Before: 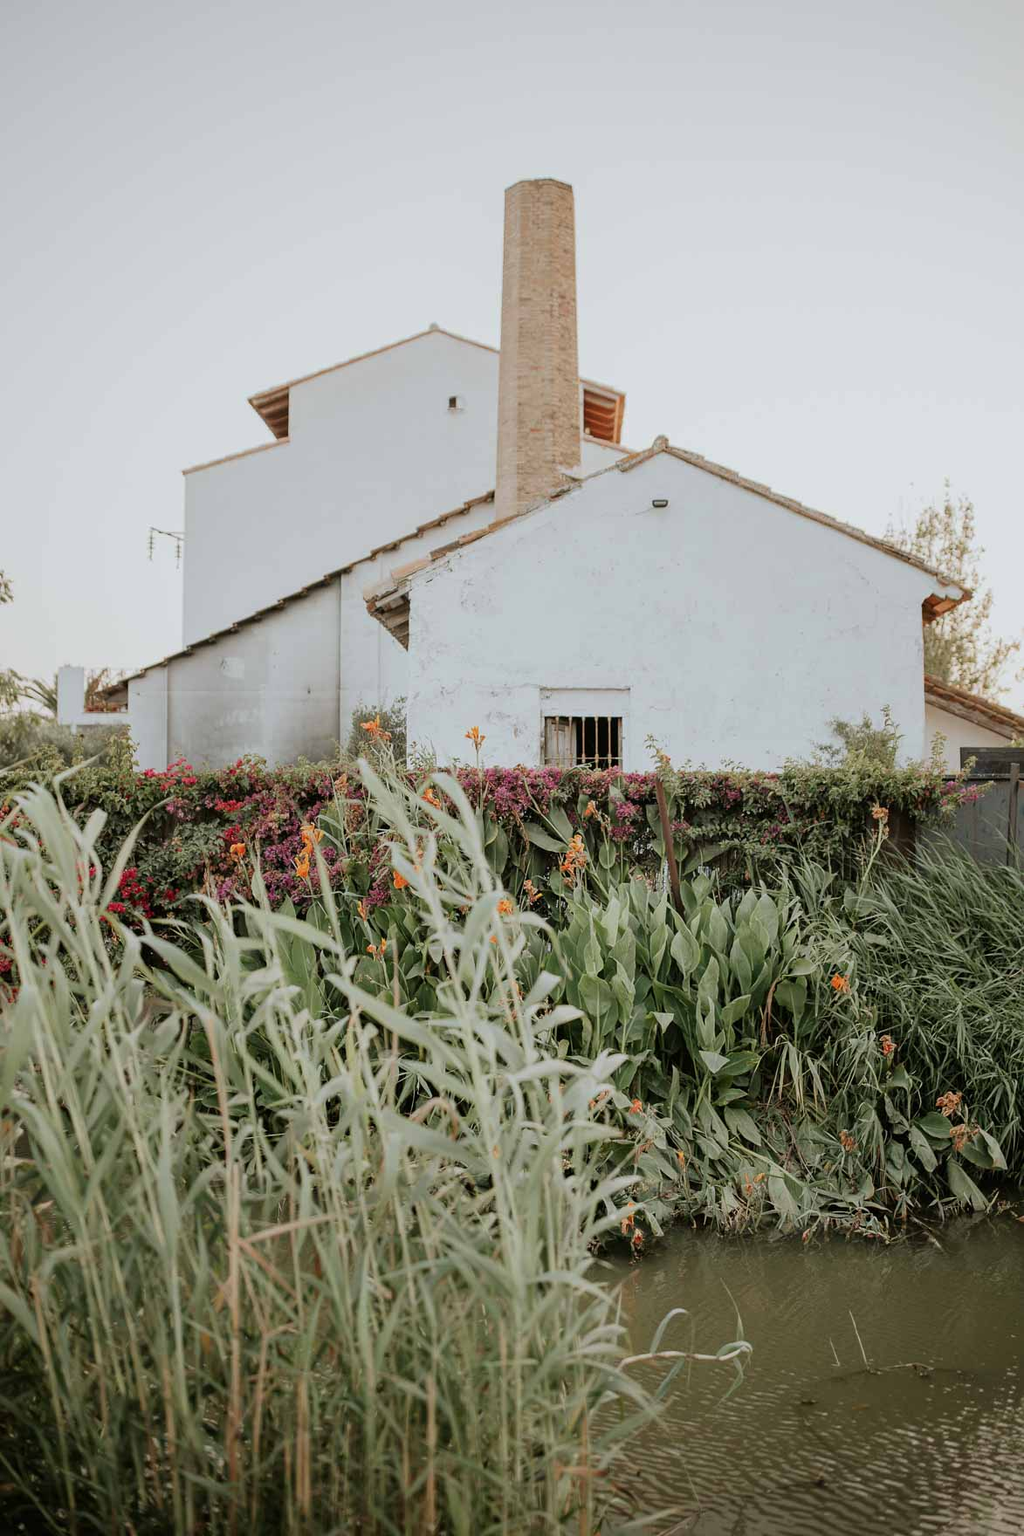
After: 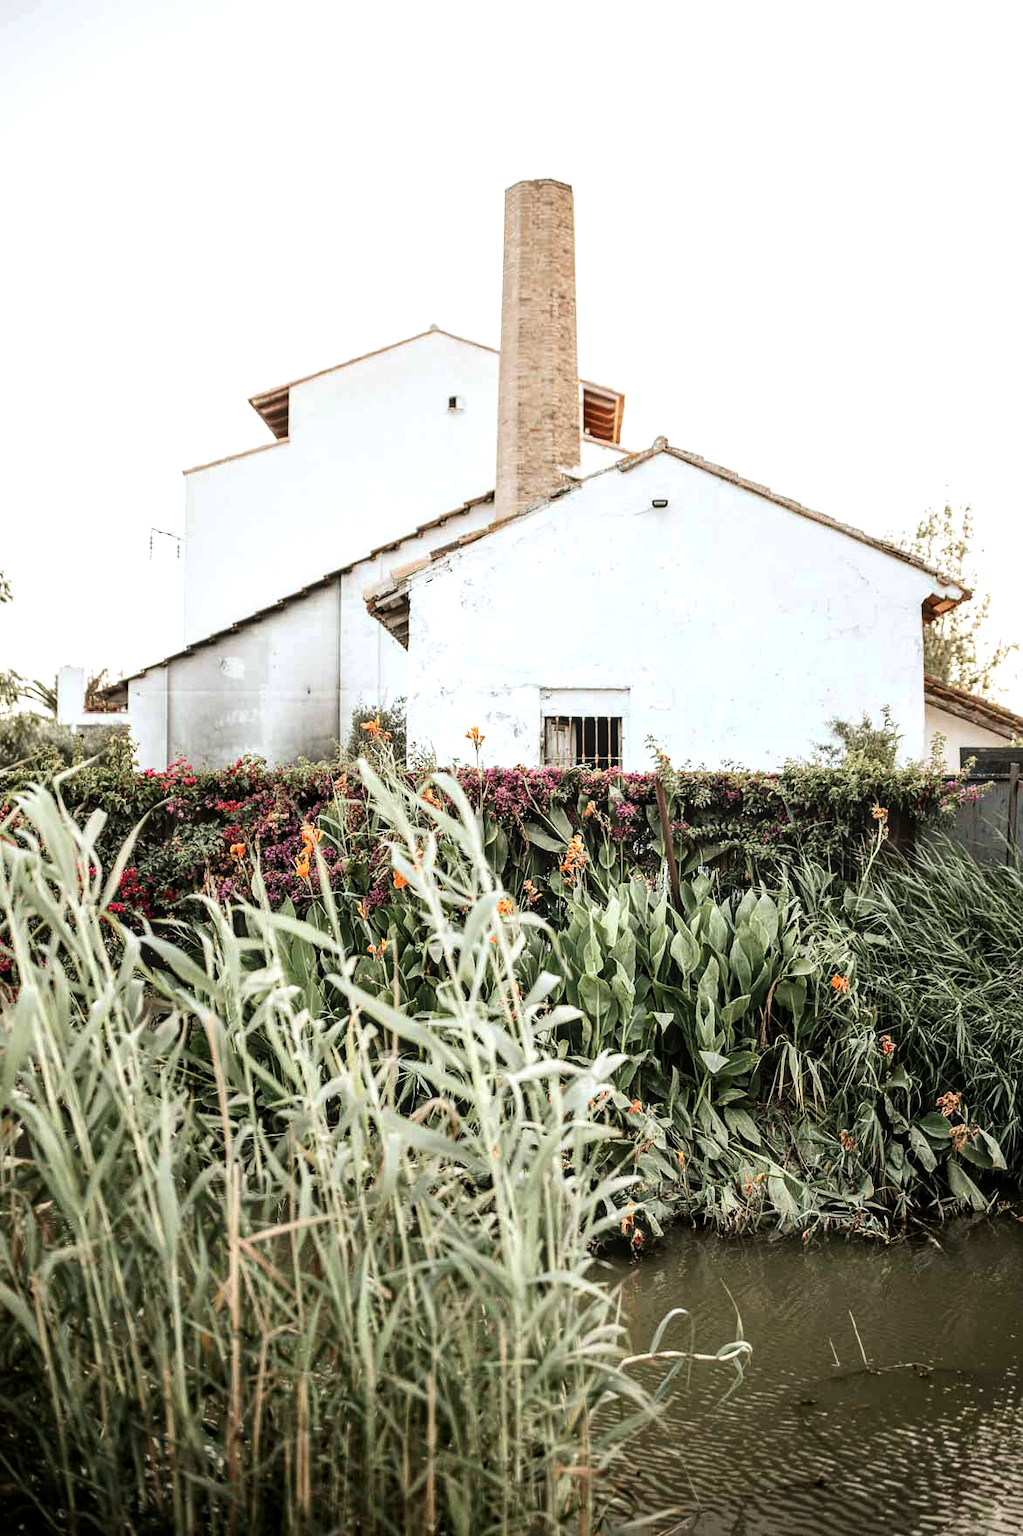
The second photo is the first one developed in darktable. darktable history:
tone equalizer: -8 EV -1.12 EV, -7 EV -1.01 EV, -6 EV -0.848 EV, -5 EV -0.576 EV, -3 EV 0.6 EV, -2 EV 0.891 EV, -1 EV 1.01 EV, +0 EV 1.07 EV, edges refinement/feathering 500, mask exposure compensation -1.57 EV, preserve details no
local contrast: on, module defaults
